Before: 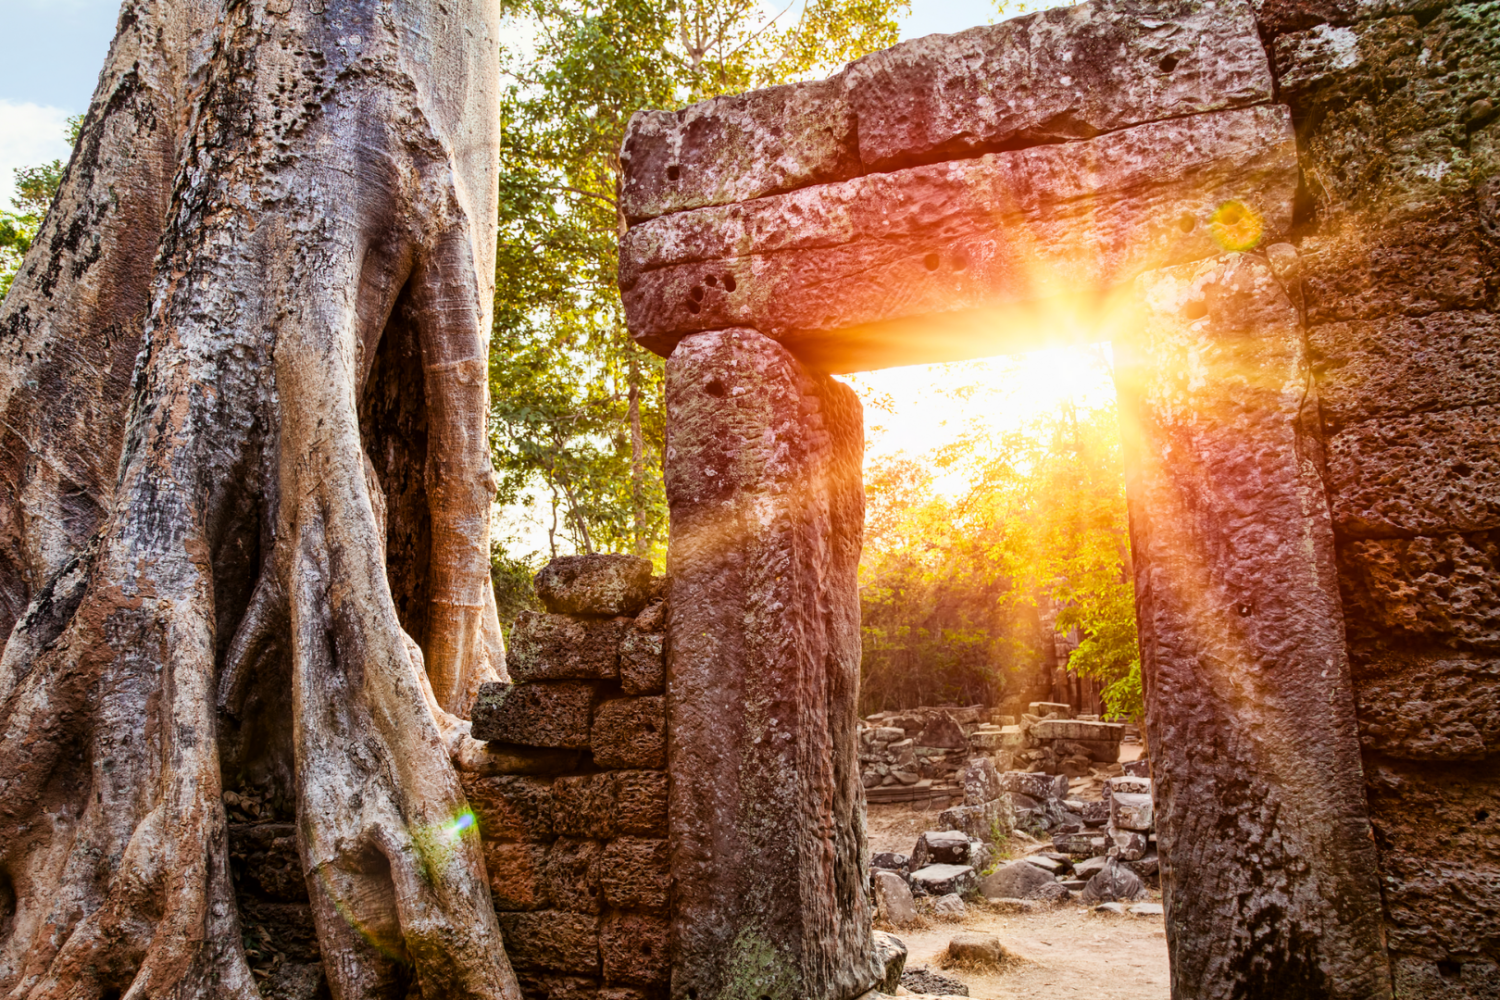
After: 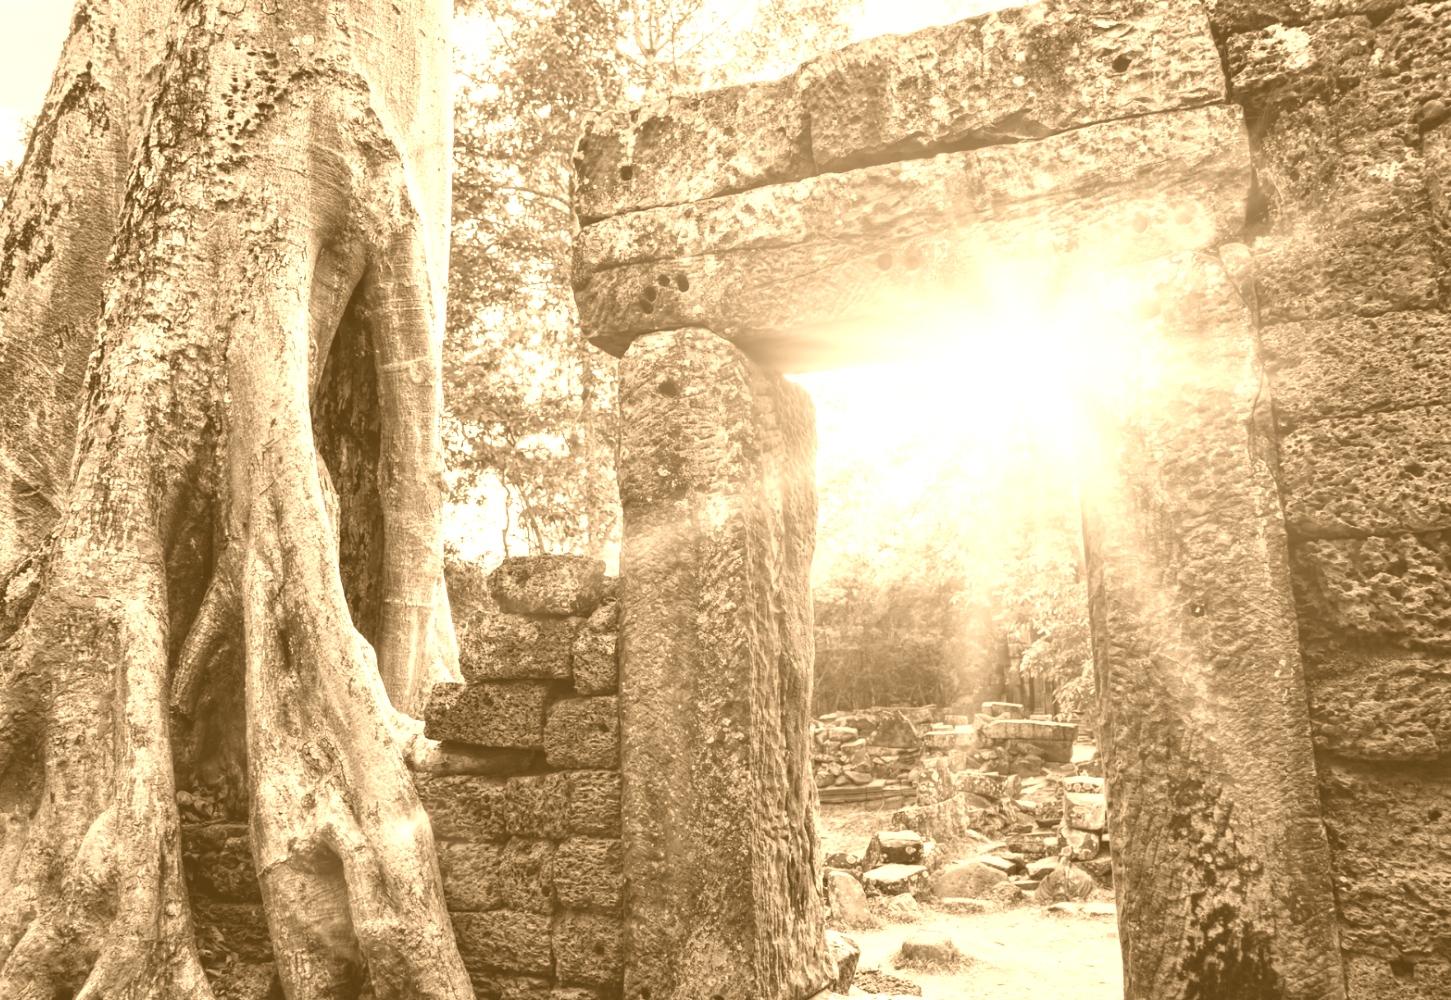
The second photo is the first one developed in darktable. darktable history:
colorize: hue 28.8°, source mix 100%
color correction: highlights a* -3.28, highlights b* -6.24, shadows a* 3.1, shadows b* 5.19
crop and rotate: left 3.238%
exposure: exposure -0.151 EV, compensate highlight preservation false
color balance rgb: shadows lift › luminance -5%, shadows lift › chroma 1.1%, shadows lift › hue 219°, power › luminance 10%, power › chroma 2.83%, power › hue 60°, highlights gain › chroma 4.52%, highlights gain › hue 33.33°, saturation formula JzAzBz (2021)
